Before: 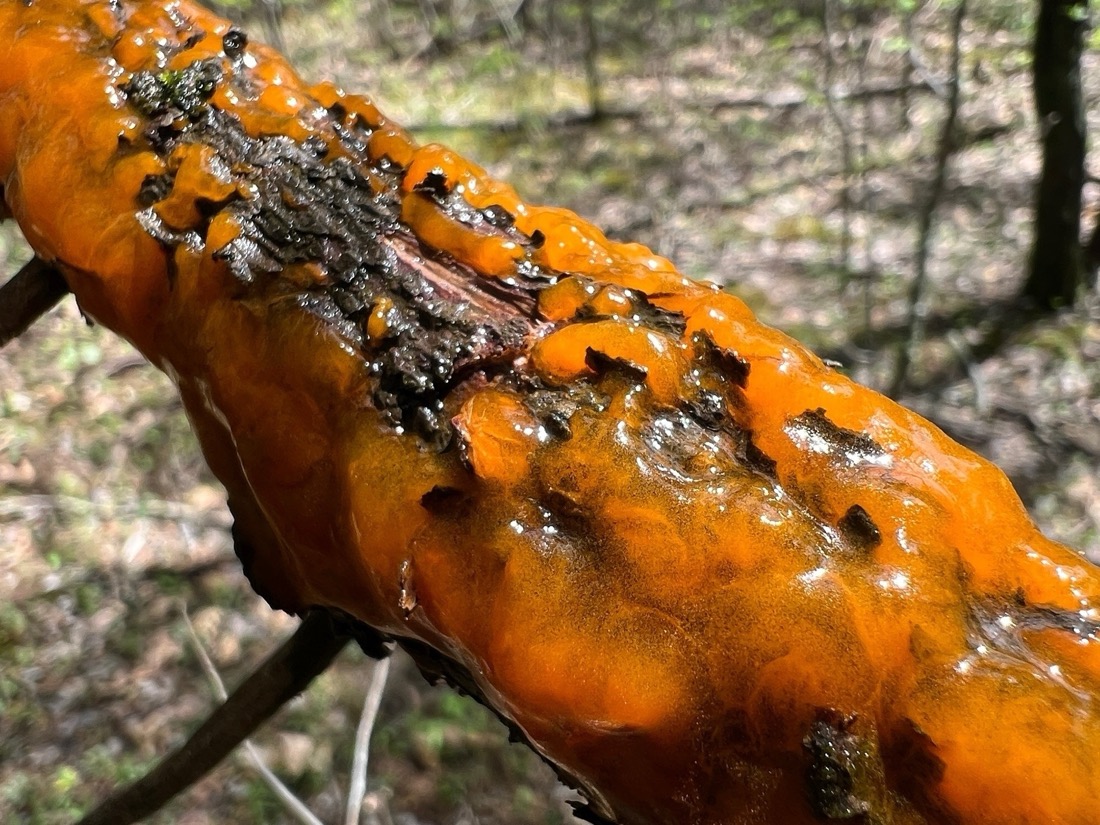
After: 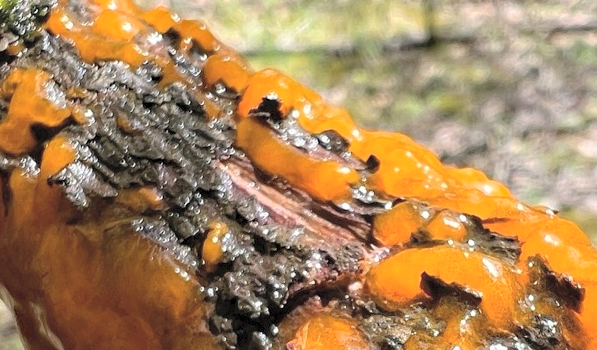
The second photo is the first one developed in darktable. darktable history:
crop: left 15.012%, top 9.137%, right 30.635%, bottom 48.431%
haze removal: adaptive false
contrast brightness saturation: brightness 0.284
exposure: compensate highlight preservation false
